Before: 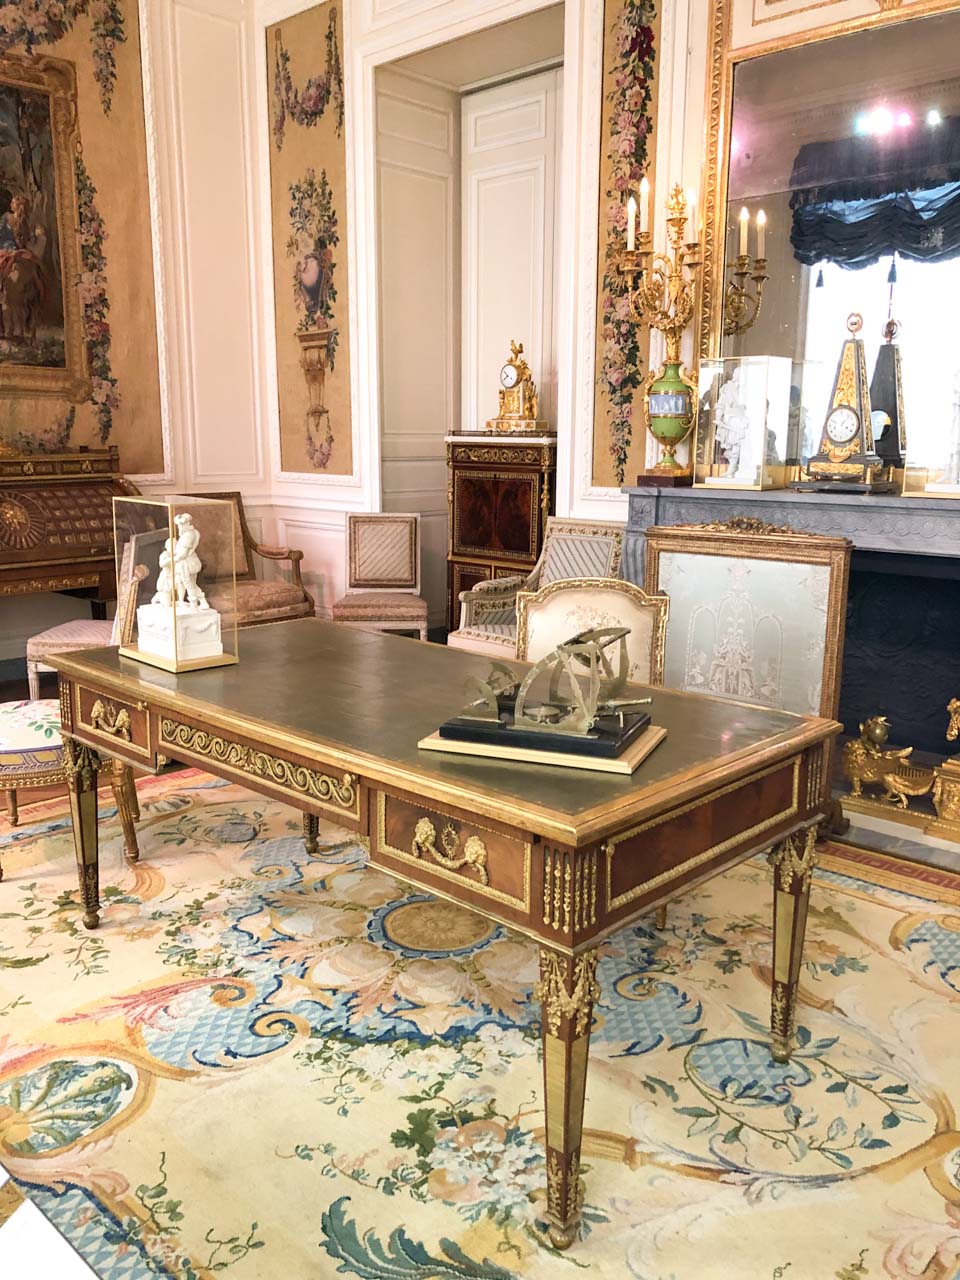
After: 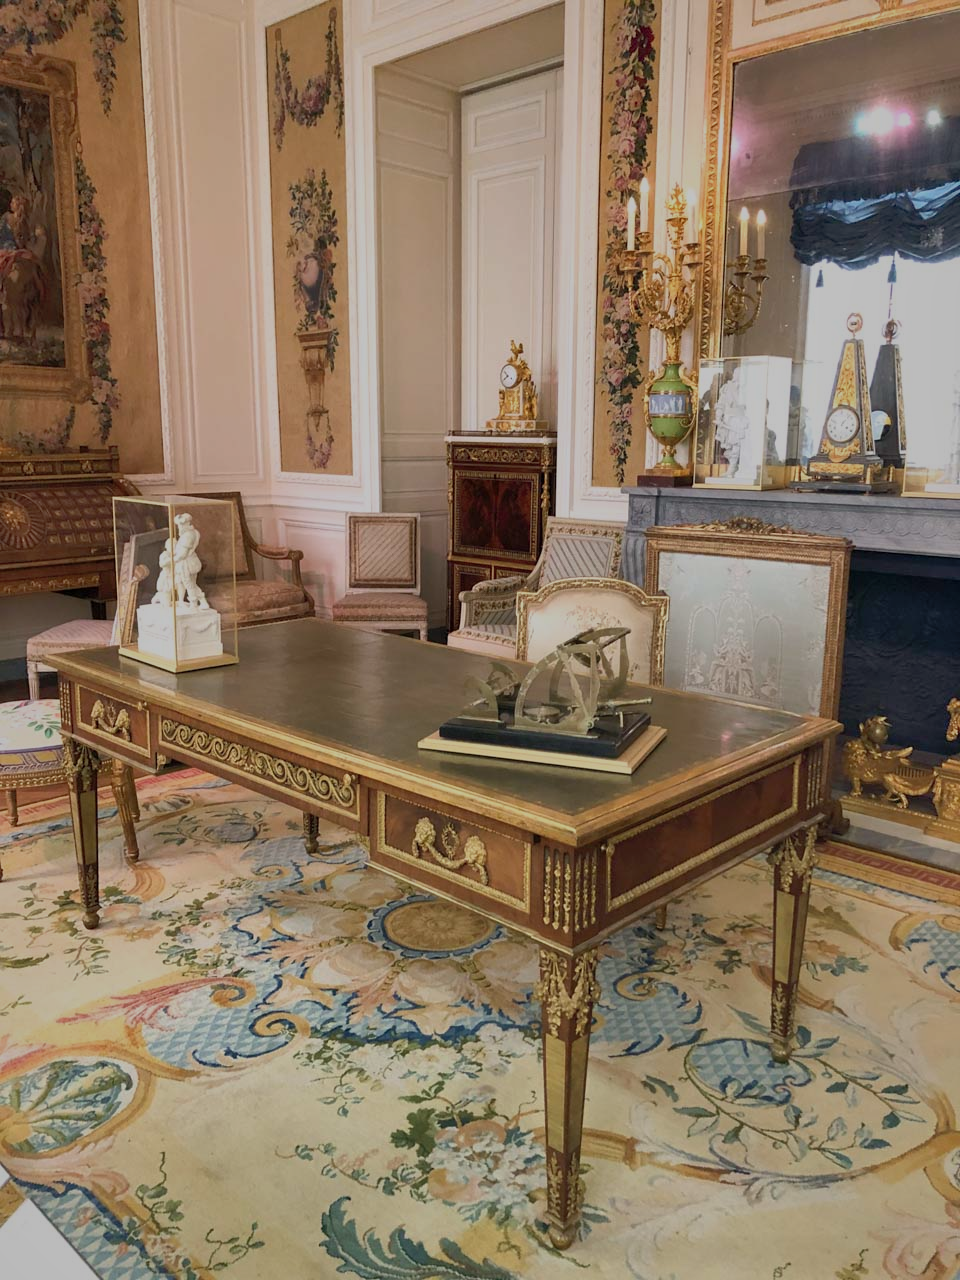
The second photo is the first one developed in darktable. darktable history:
shadows and highlights: on, module defaults
exposure: black level correction 0, exposure -0.766 EV, compensate highlight preservation false
